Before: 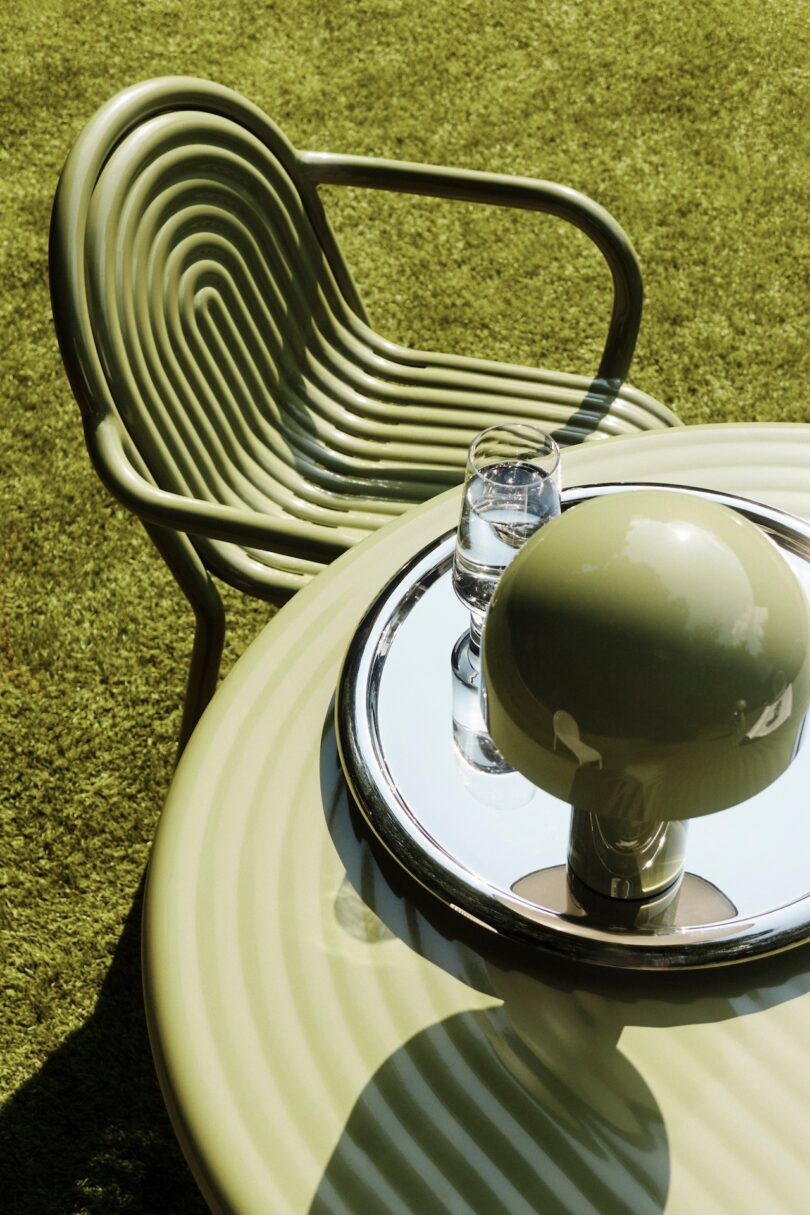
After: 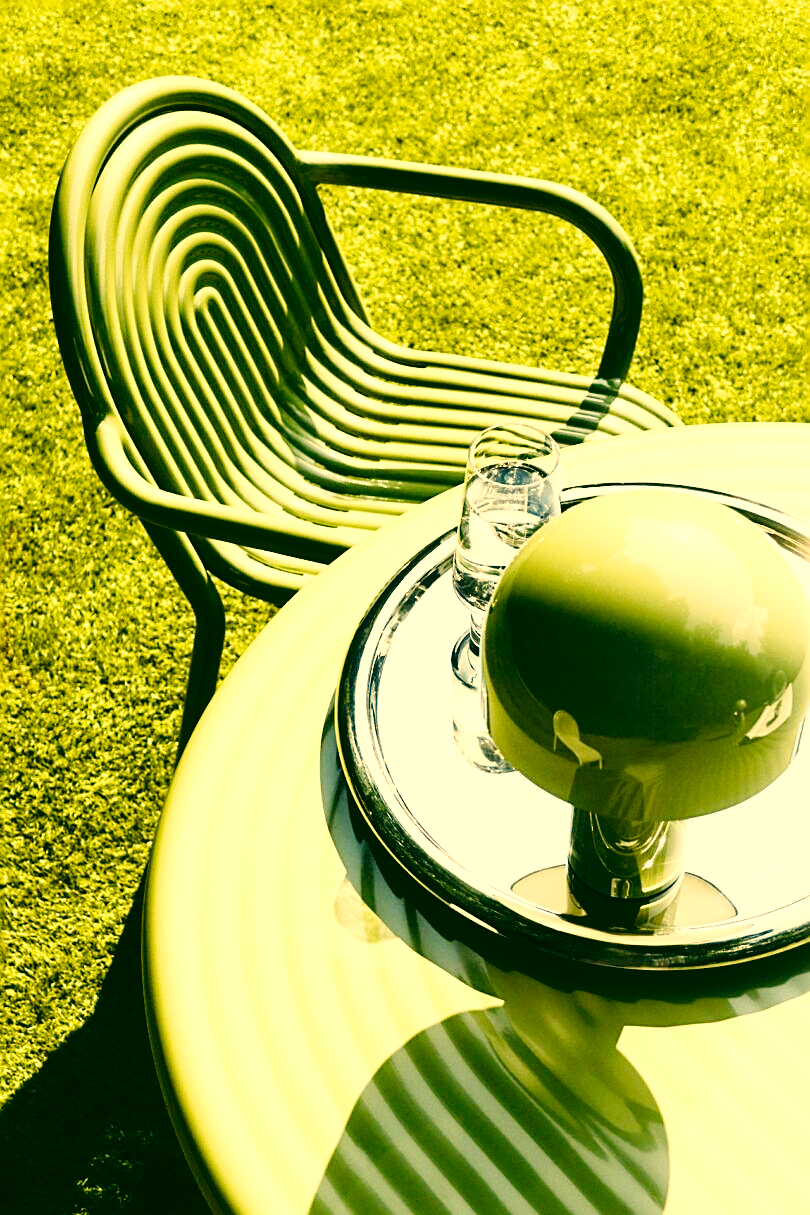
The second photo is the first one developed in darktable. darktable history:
sharpen: on, module defaults
exposure: black level correction 0, exposure 0.891 EV, compensate highlight preservation false
color correction: highlights a* 5.64, highlights b* 33.71, shadows a* -25.14, shadows b* 3.86
base curve: curves: ch0 [(0, 0) (0.036, 0.025) (0.121, 0.166) (0.206, 0.329) (0.605, 0.79) (1, 1)], preserve colors none
